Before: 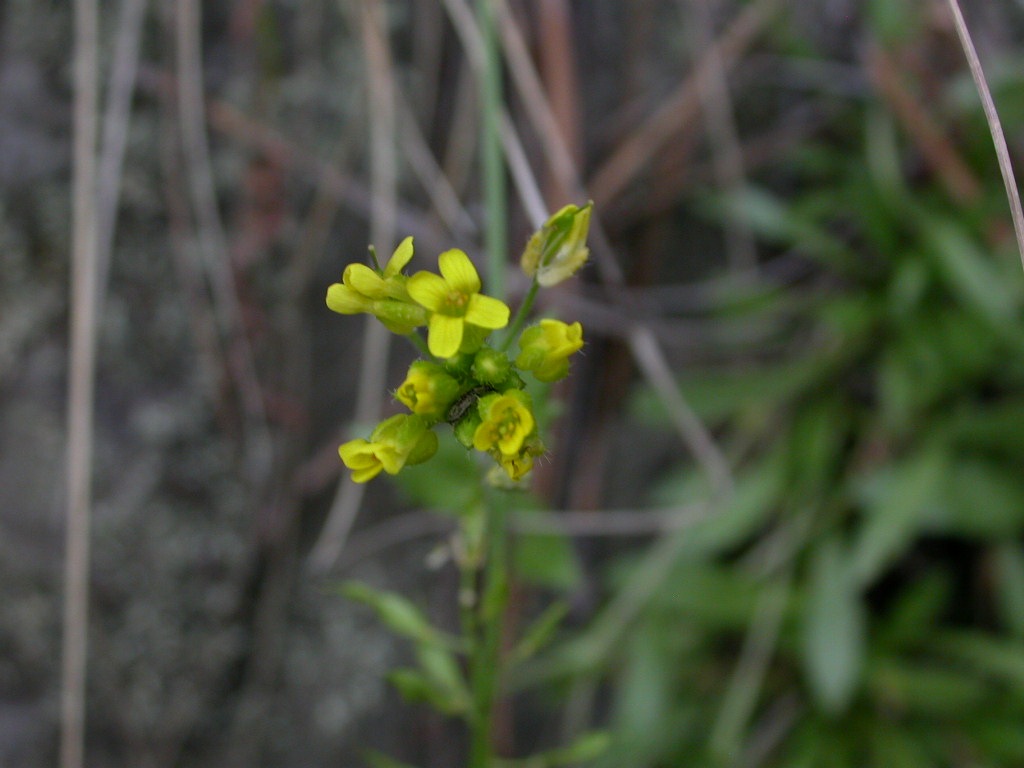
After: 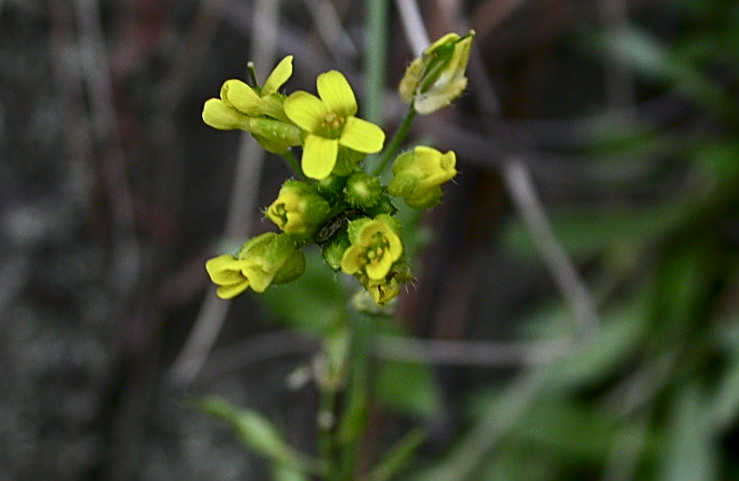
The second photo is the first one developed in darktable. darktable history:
tone equalizer: on, module defaults
sharpen: amount 0.901
contrast brightness saturation: contrast 0.28
crop and rotate: angle -3.37°, left 9.79%, top 20.73%, right 12.42%, bottom 11.82%
